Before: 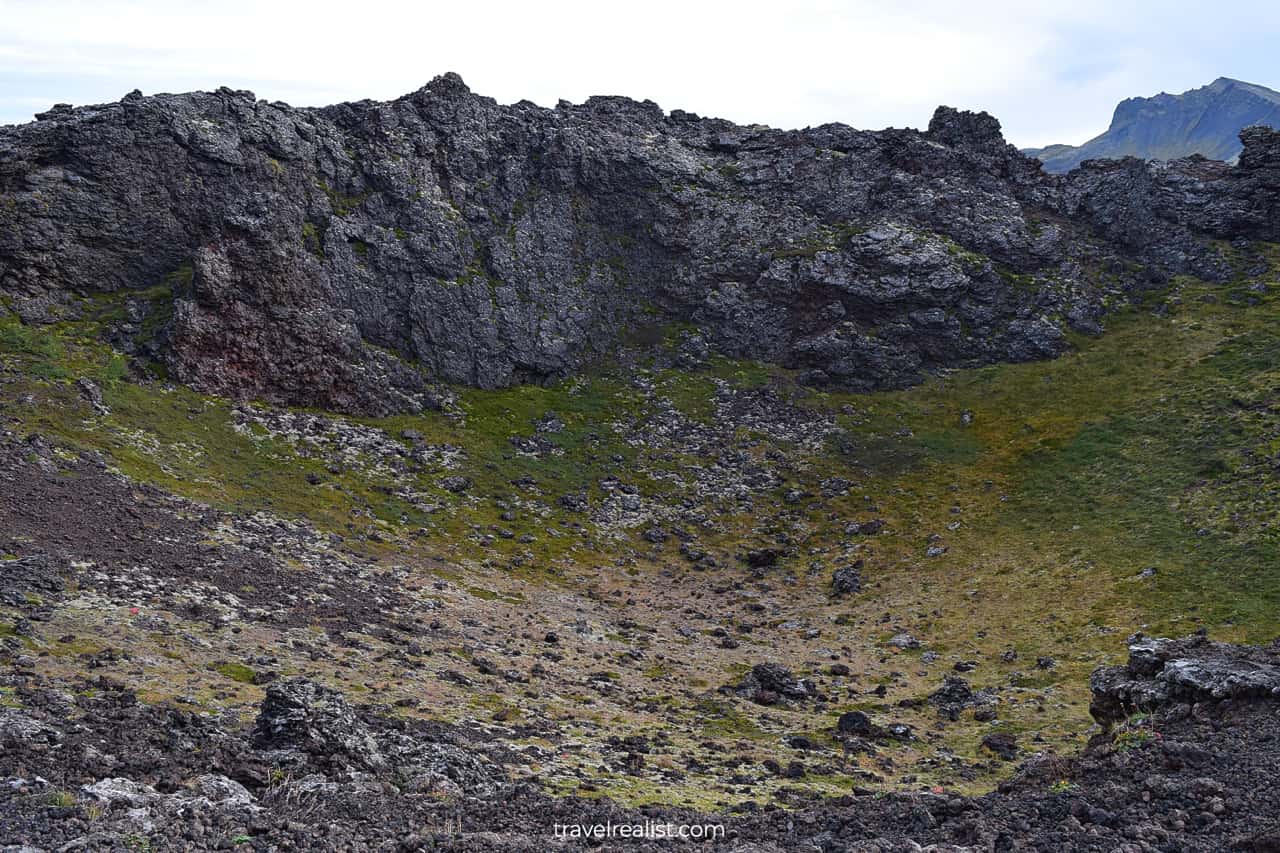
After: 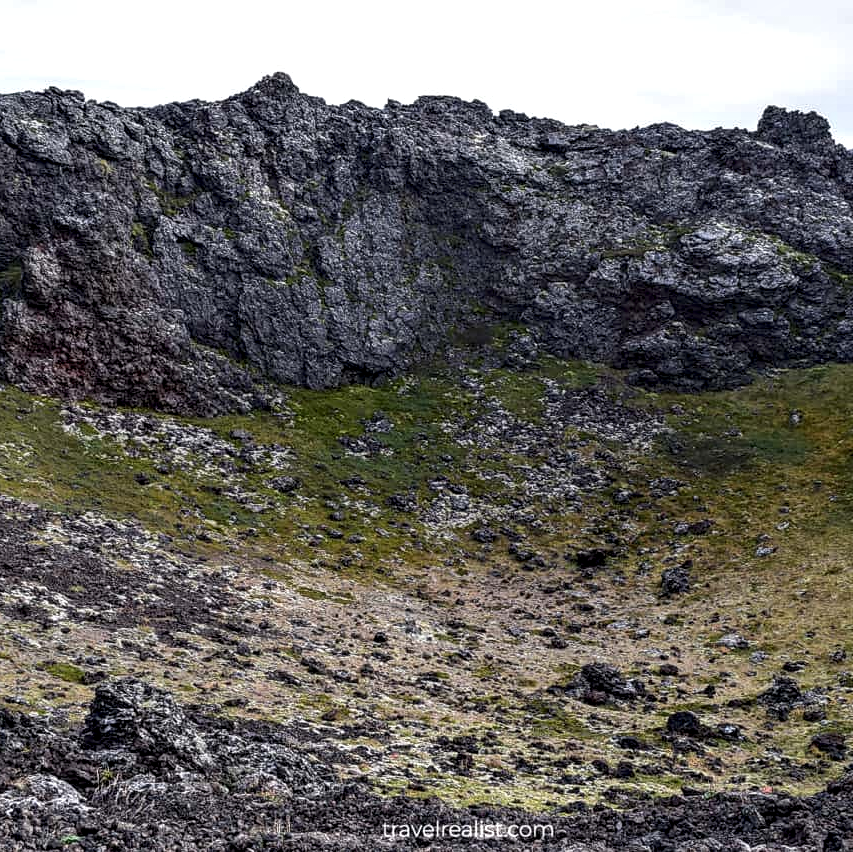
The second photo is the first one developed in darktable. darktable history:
crop and rotate: left 13.364%, right 19.968%
local contrast: highlights 65%, shadows 53%, detail 169%, midtone range 0.52
